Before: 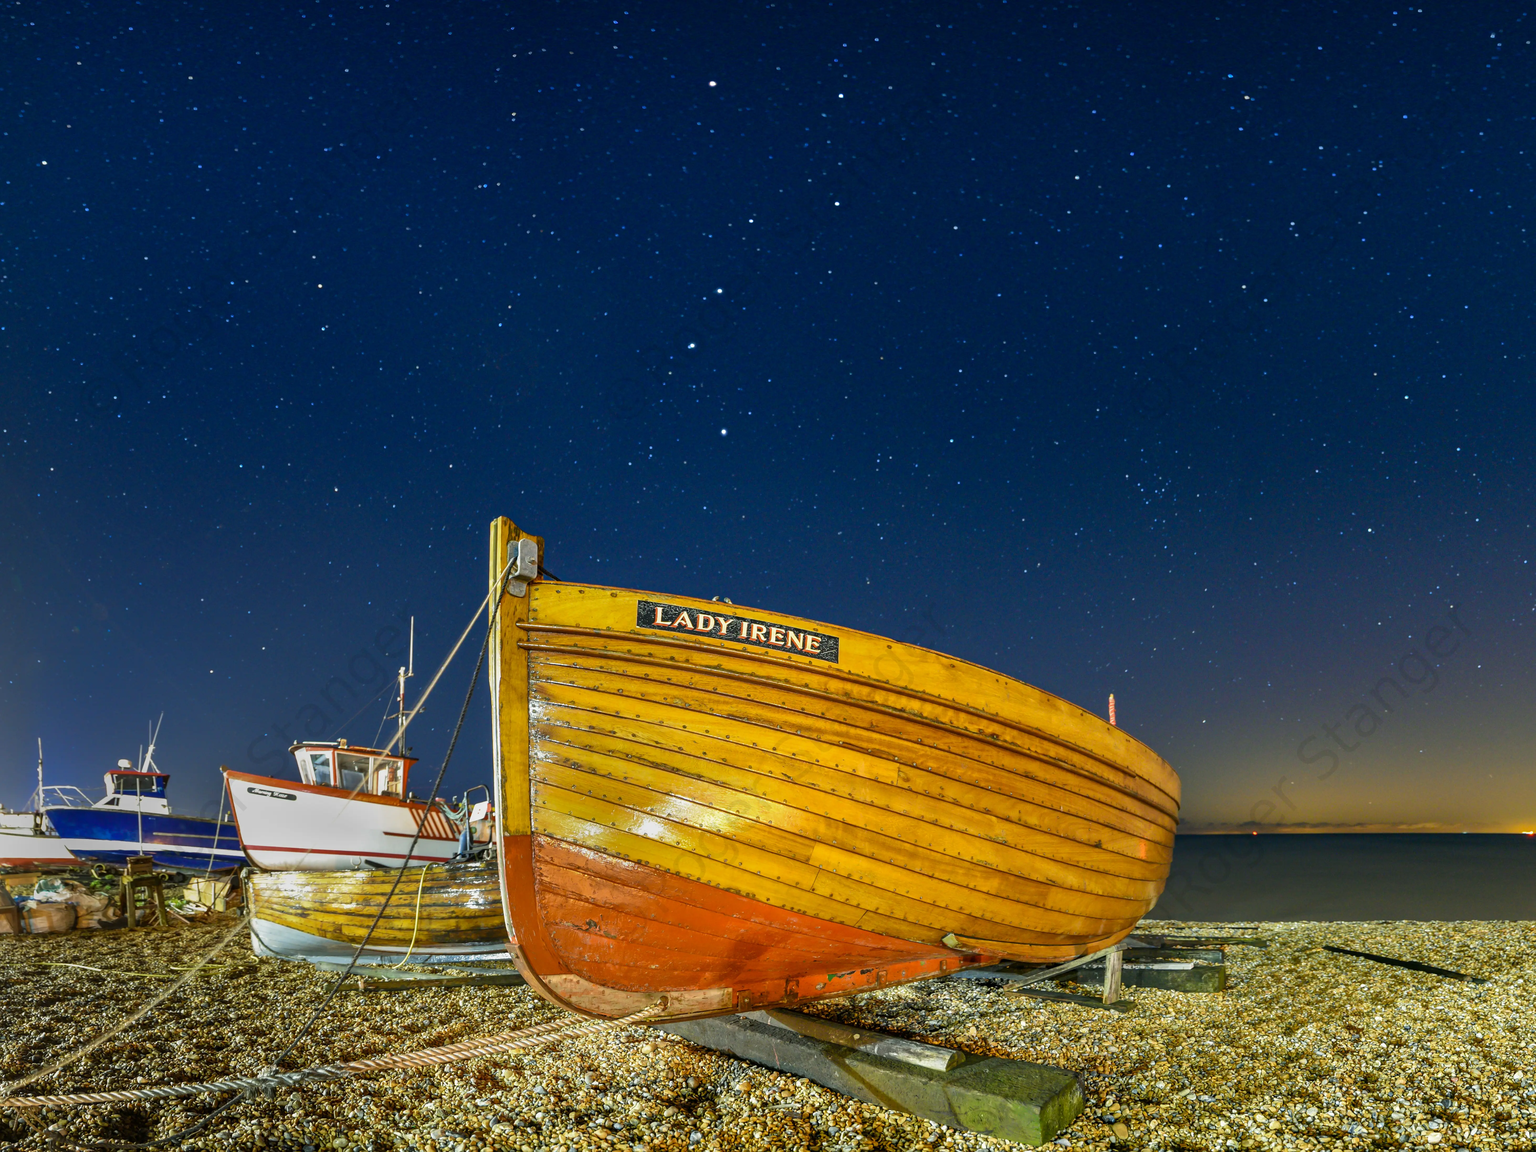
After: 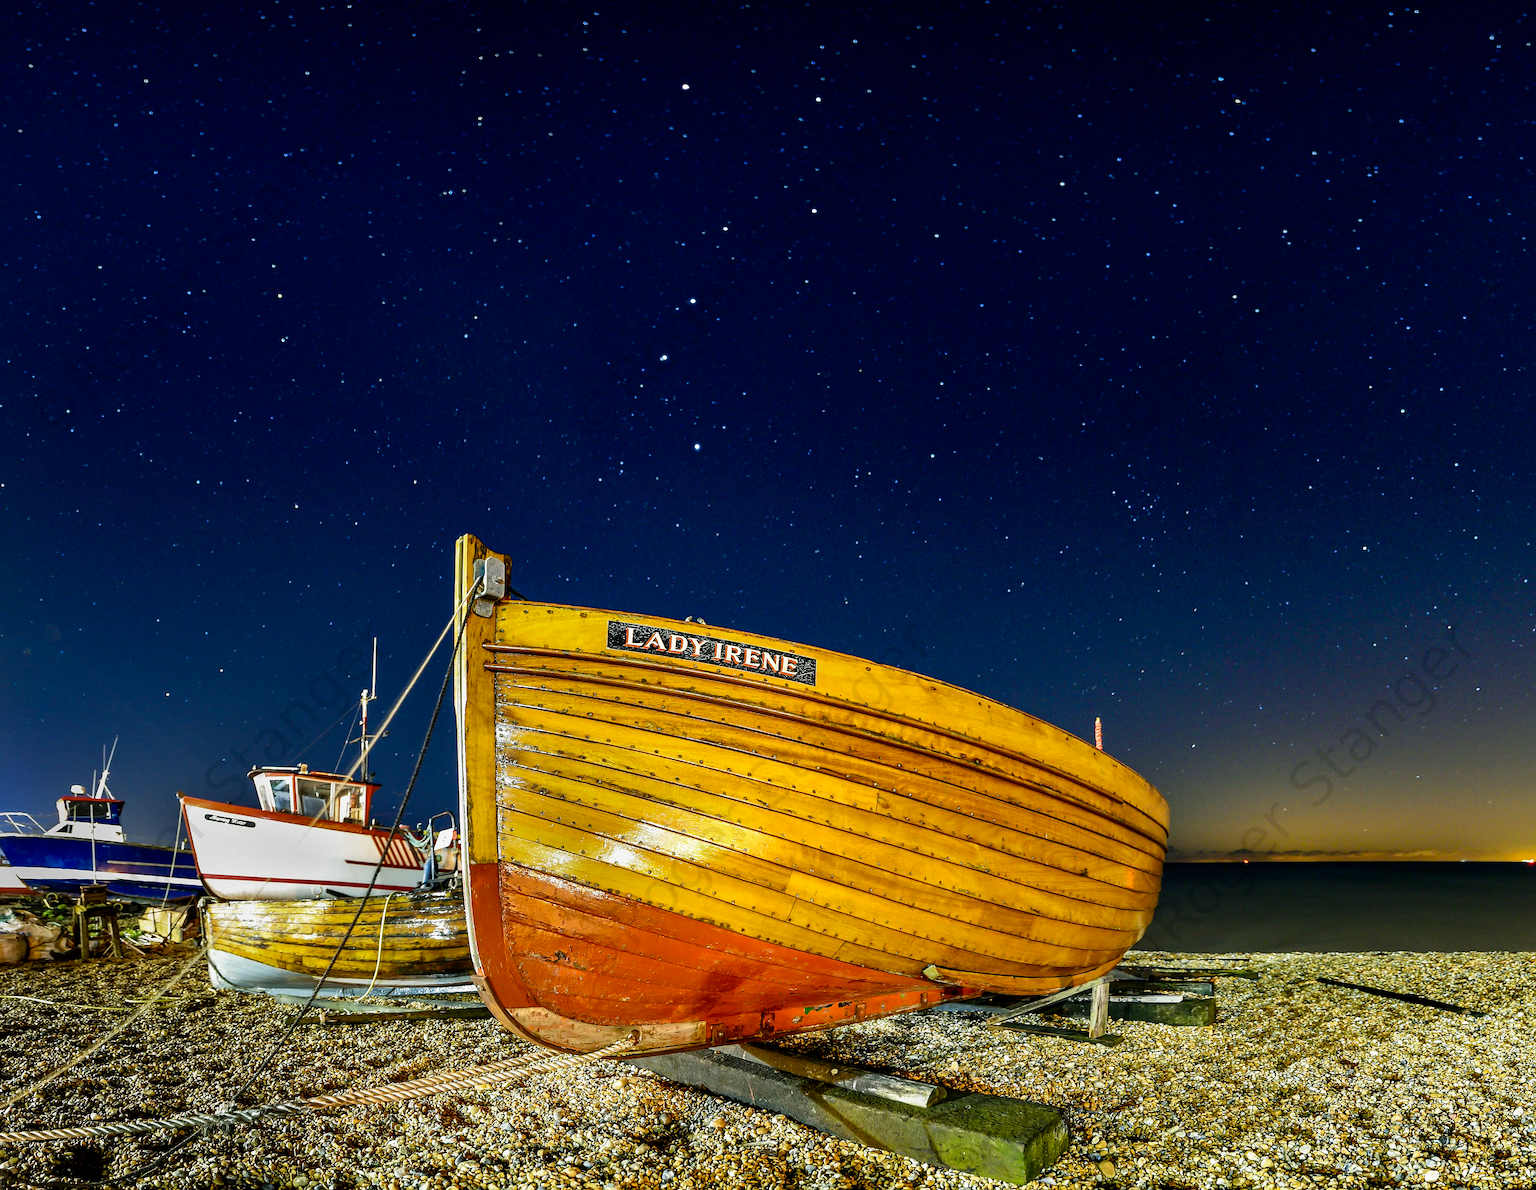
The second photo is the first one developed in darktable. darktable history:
filmic rgb: black relative exposure -8.7 EV, white relative exposure 2.7 EV, threshold 3 EV, target black luminance 0%, hardness 6.25, latitude 75%, contrast 1.325, highlights saturation mix -5%, preserve chrominance no, color science v5 (2021), iterations of high-quality reconstruction 0, enable highlight reconstruction true
crop and rotate: left 3.238%
sharpen: radius 1.4, amount 1.25, threshold 0.7
